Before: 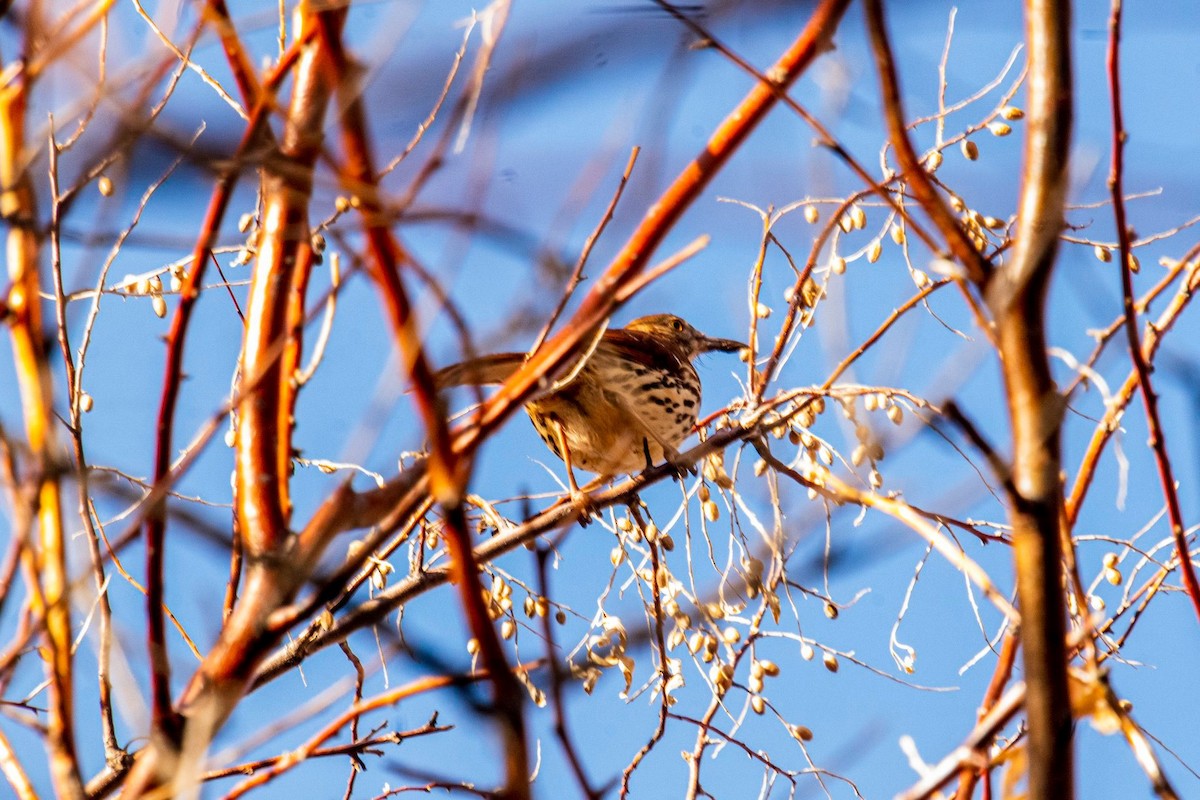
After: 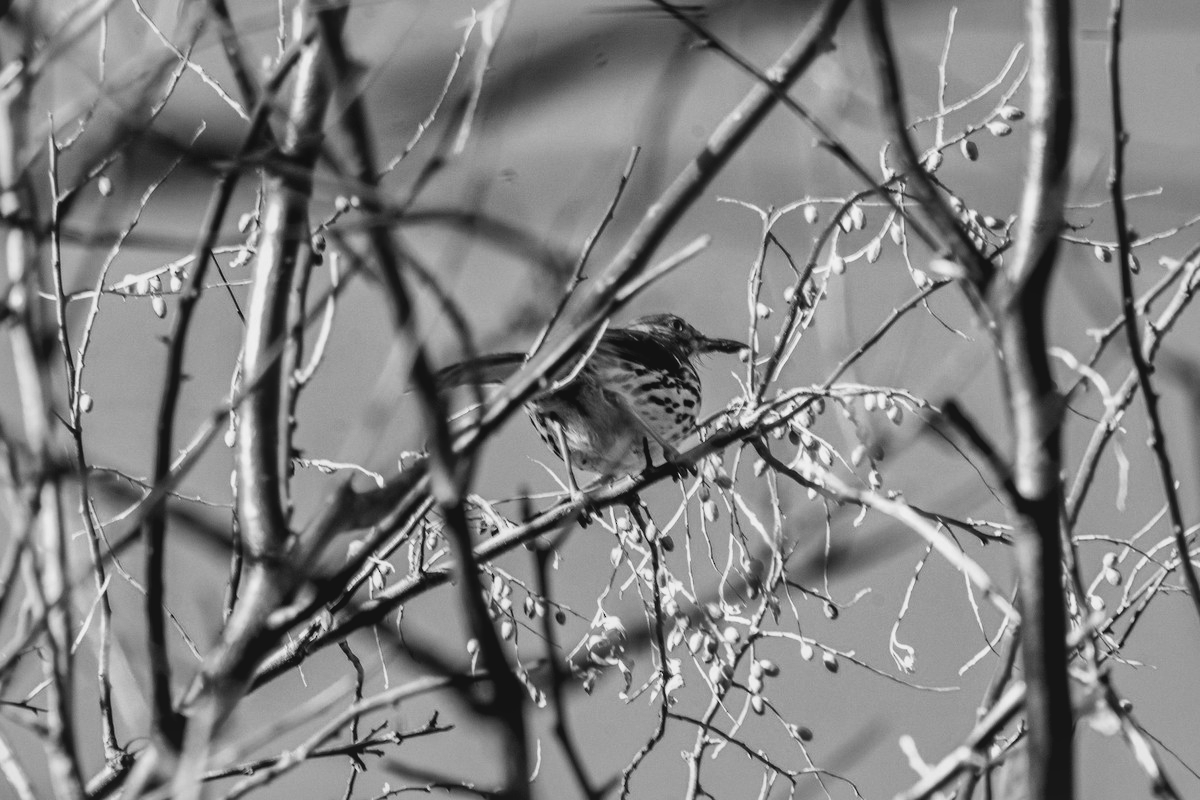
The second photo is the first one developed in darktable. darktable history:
monochrome: a 32, b 64, size 2.3
local contrast: mode bilateral grid, contrast 20, coarseness 50, detail 159%, midtone range 0.2
rgb curve: curves: ch0 [(0.123, 0.061) (0.995, 0.887)]; ch1 [(0.06, 0.116) (1, 0.906)]; ch2 [(0, 0) (0.824, 0.69) (1, 1)], mode RGB, independent channels, compensate middle gray true
